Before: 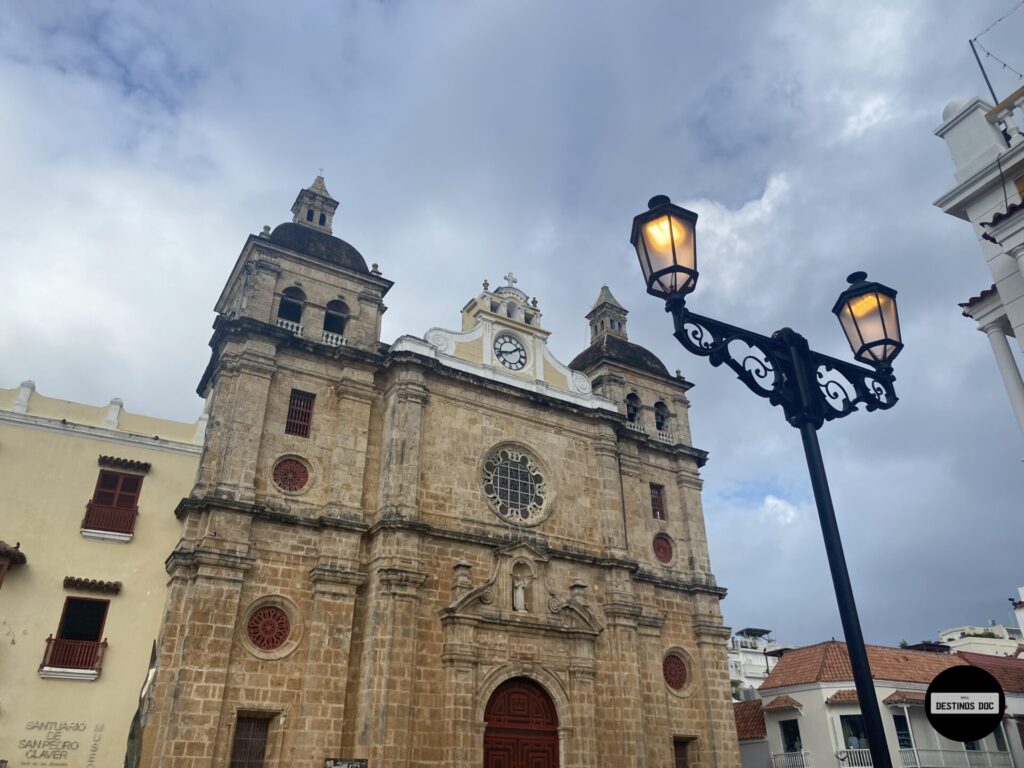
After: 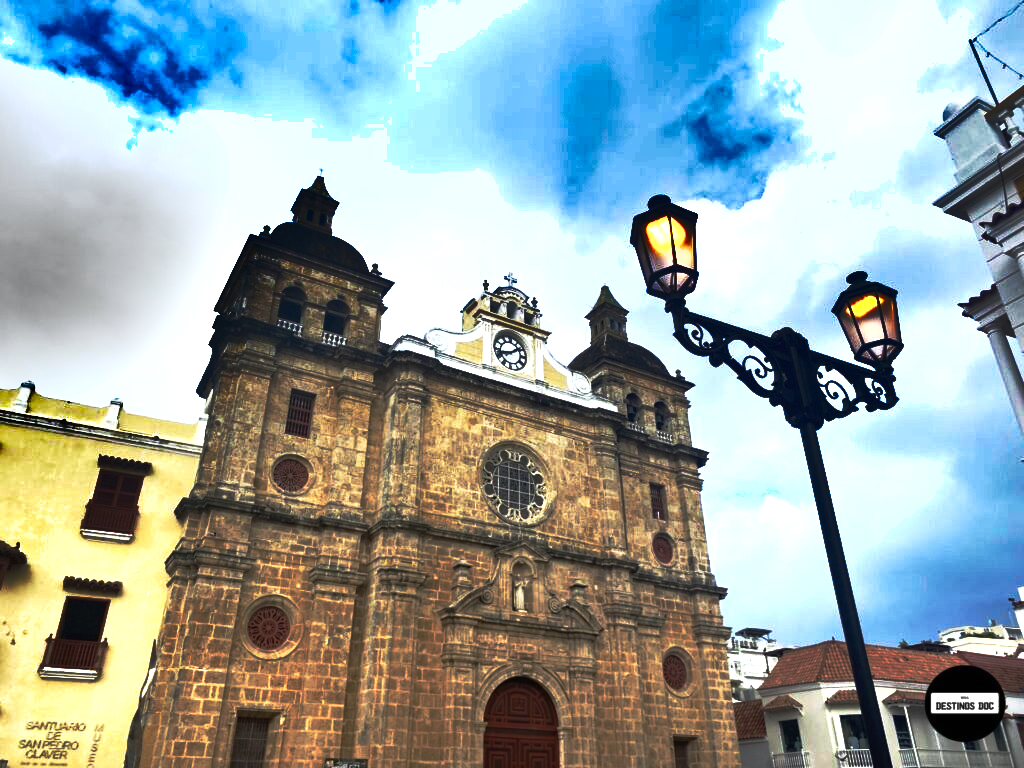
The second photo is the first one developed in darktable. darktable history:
exposure: black level correction 0, exposure 1.2 EV, compensate highlight preservation false
shadows and highlights: radius 101.17, shadows 50.54, highlights -65.66, soften with gaussian
base curve: curves: ch0 [(0, 0) (0.564, 0.291) (0.802, 0.731) (1, 1)], preserve colors none
